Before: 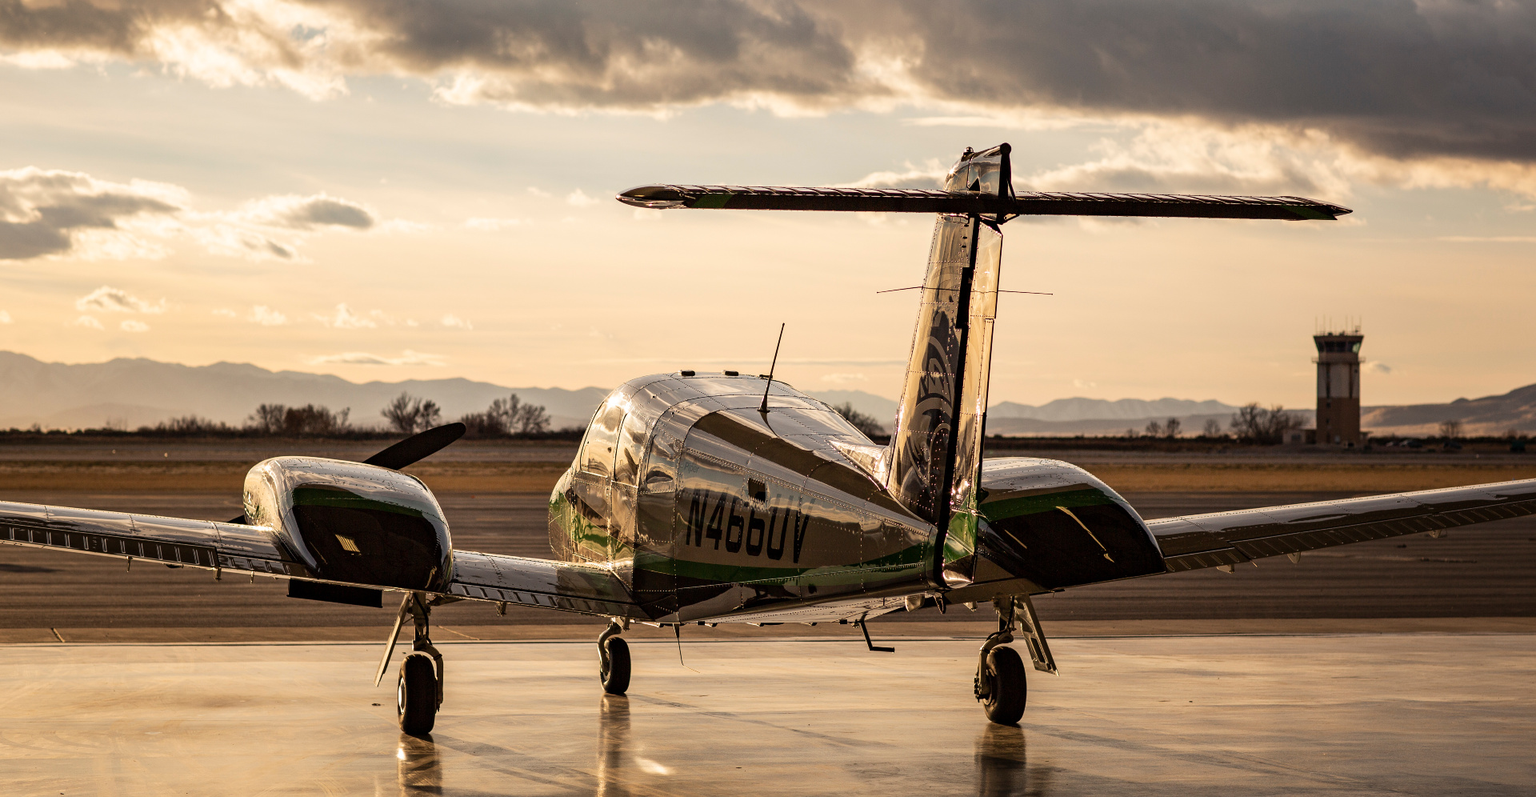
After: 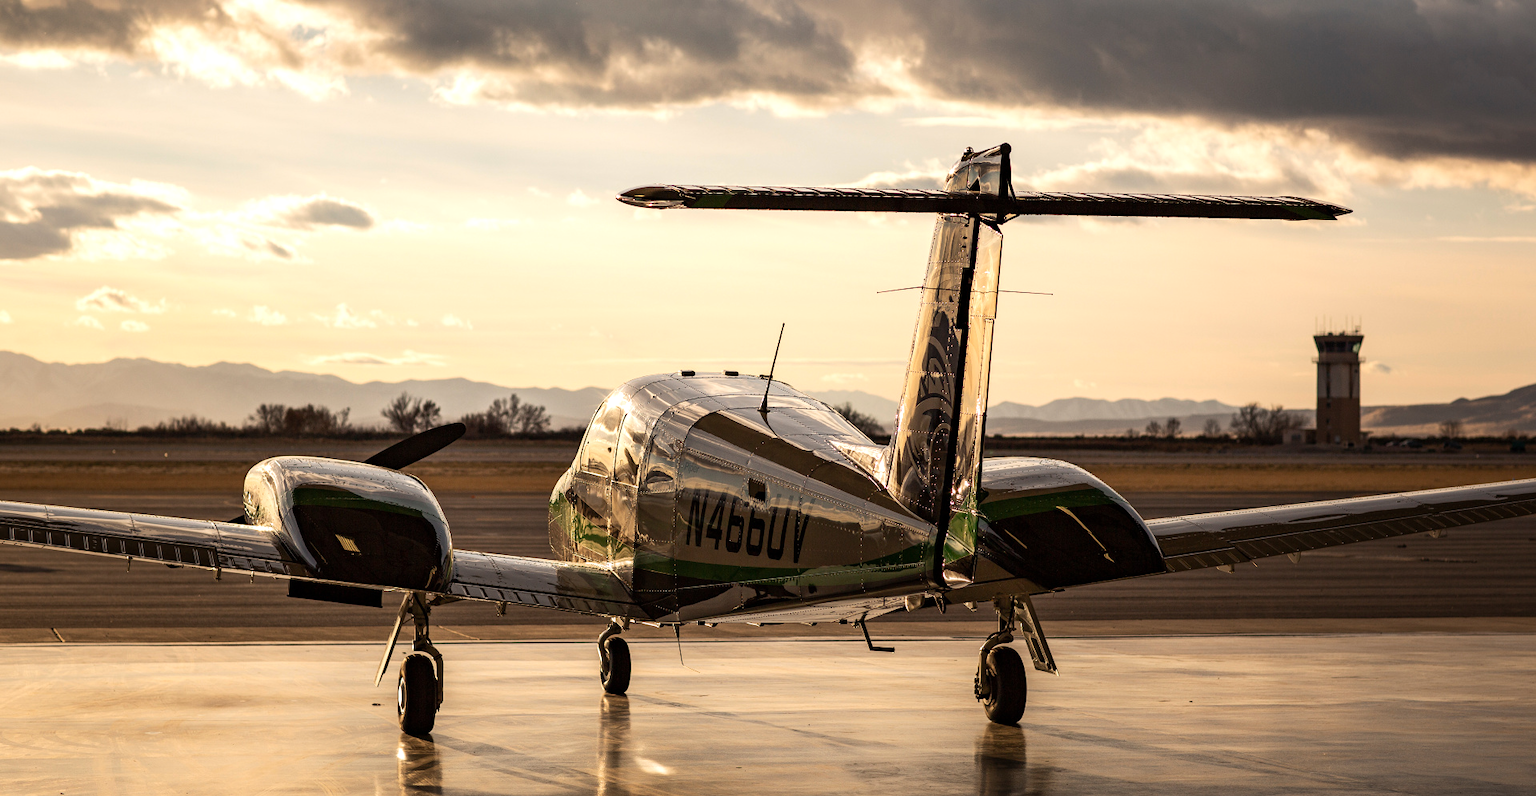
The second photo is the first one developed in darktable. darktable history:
tone equalizer: -8 EV 0 EV, -7 EV 0.001 EV, -6 EV -0.004 EV, -5 EV -0.013 EV, -4 EV -0.071 EV, -3 EV -0.222 EV, -2 EV -0.243 EV, -1 EV 0.086 EV, +0 EV 0.286 EV
